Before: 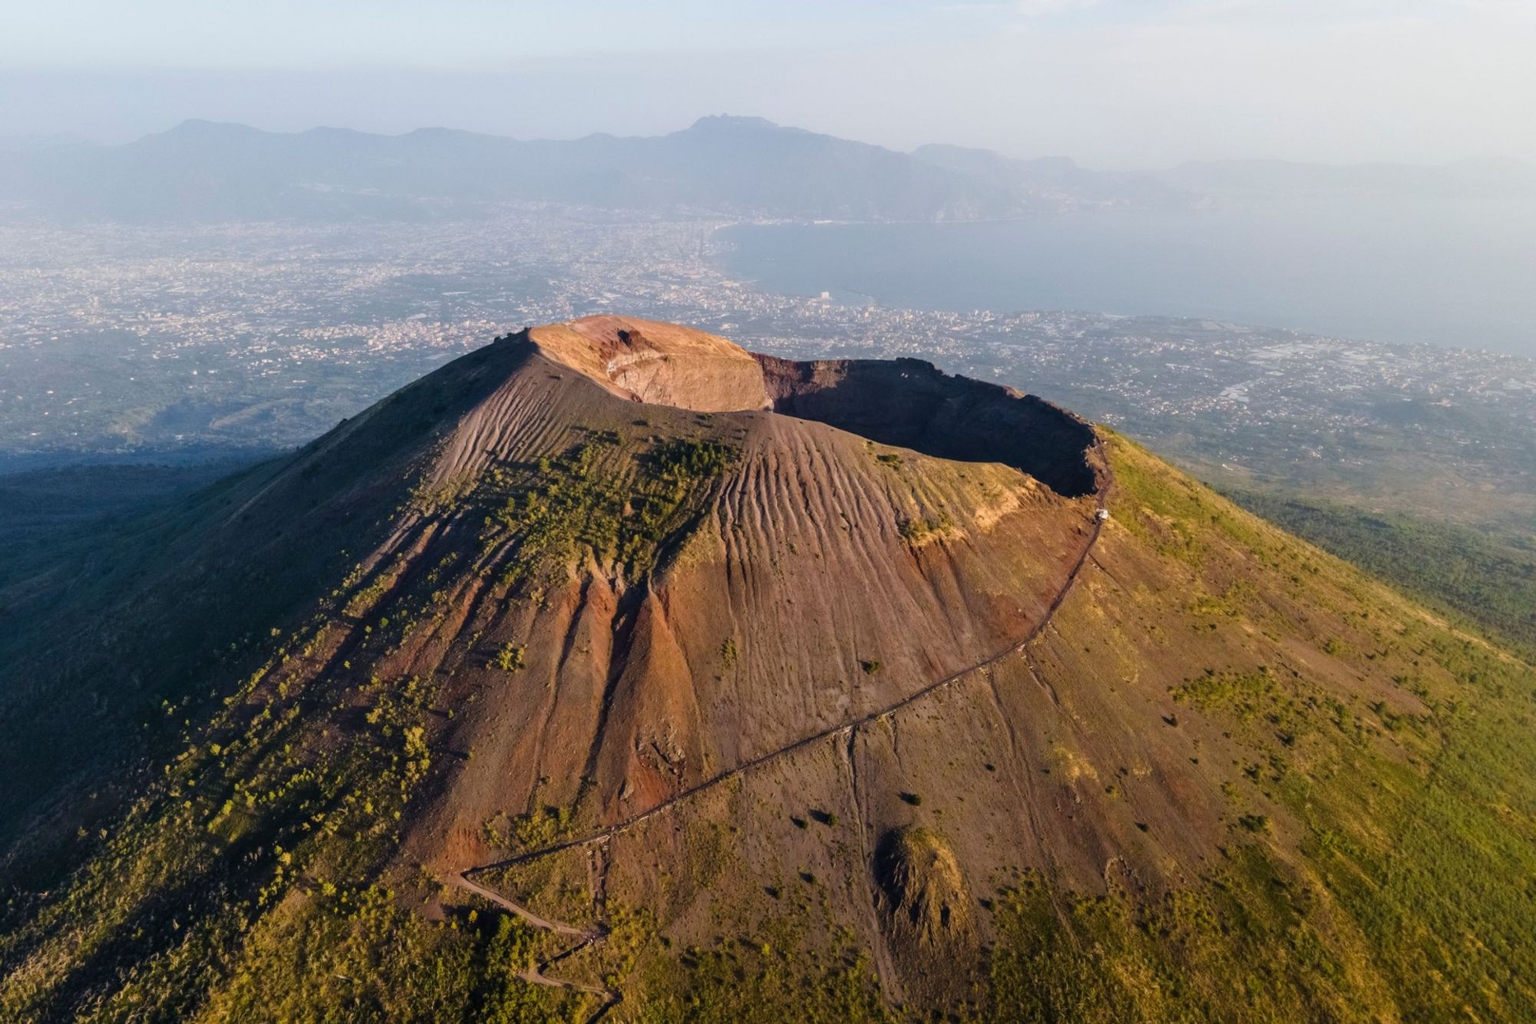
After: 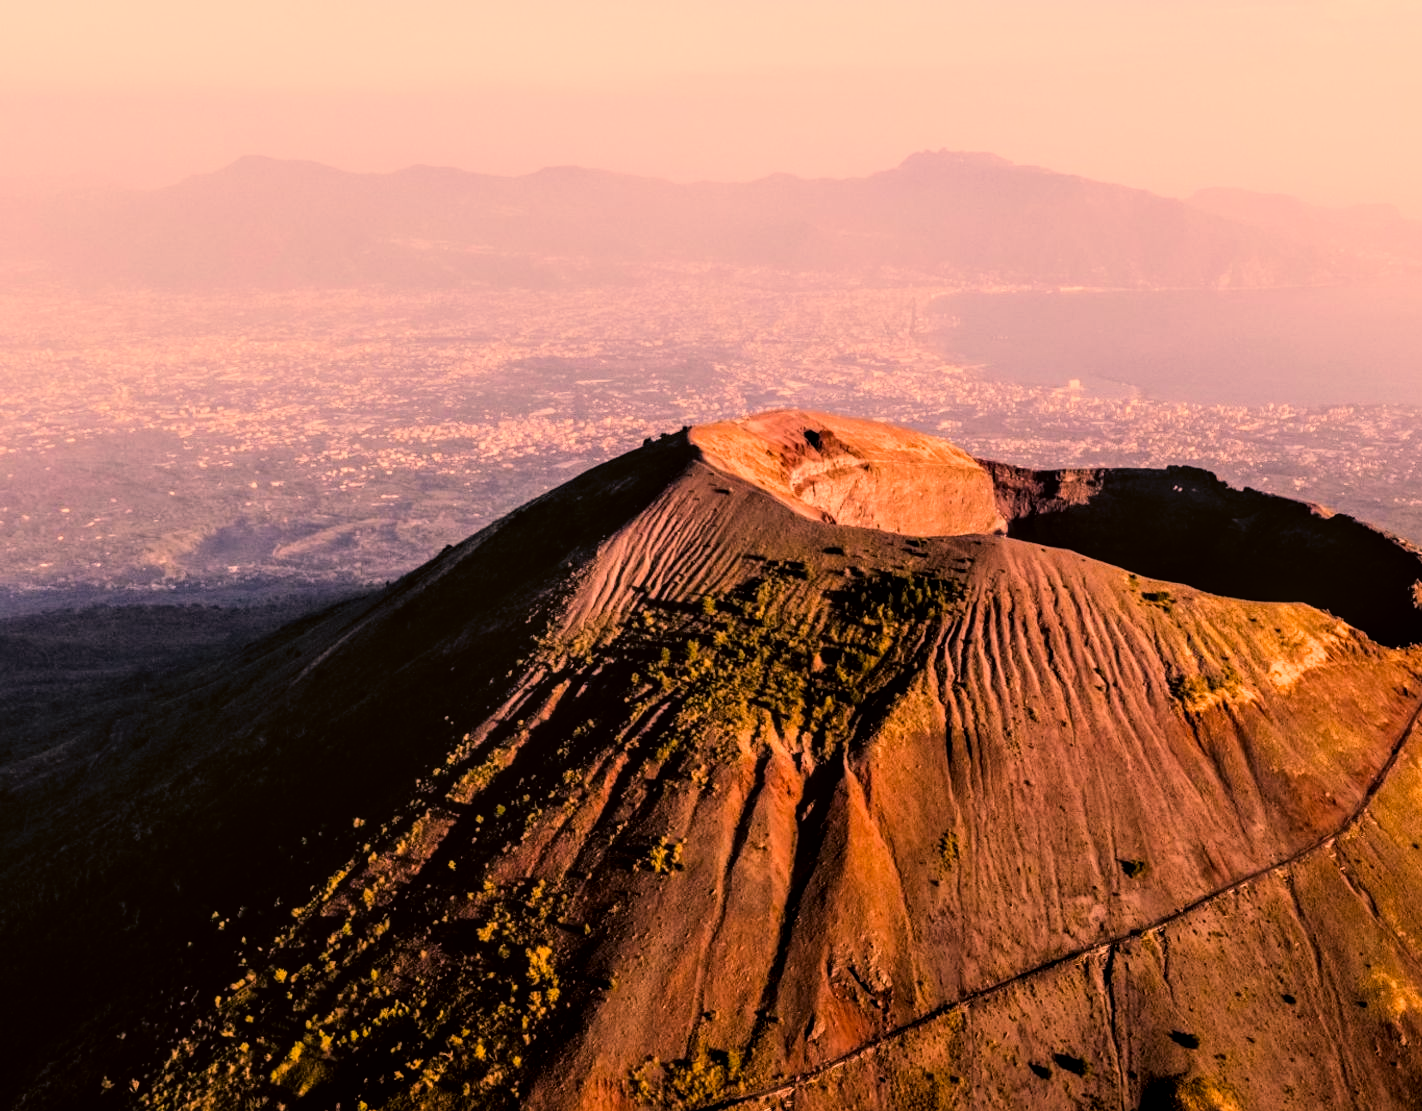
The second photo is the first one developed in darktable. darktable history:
local contrast: on, module defaults
color correction: highlights a* 17.94, highlights b* 35.39, shadows a* 1.48, shadows b* 6.42, saturation 1.01
filmic rgb: black relative exposure -5 EV, white relative exposure 3.5 EV, hardness 3.19, contrast 1.5, highlights saturation mix -50%
crop: right 28.885%, bottom 16.626%
white balance: red 1.188, blue 1.11
